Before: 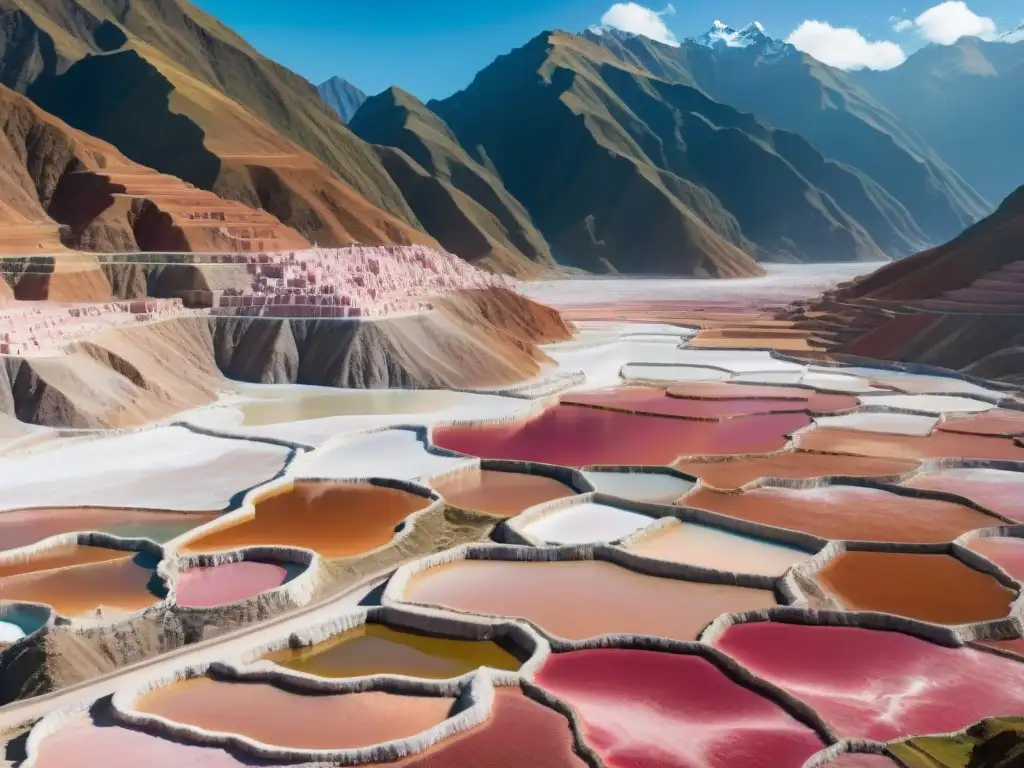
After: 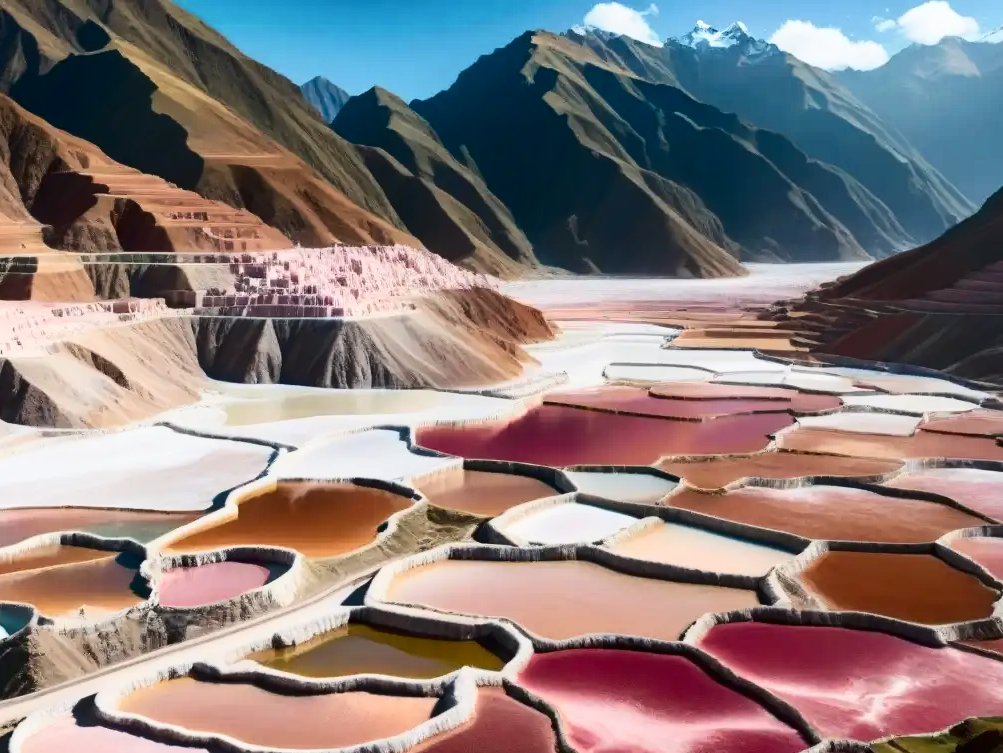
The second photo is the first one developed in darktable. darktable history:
contrast brightness saturation: contrast 0.291
crop: left 1.727%, right 0.28%, bottom 1.899%
